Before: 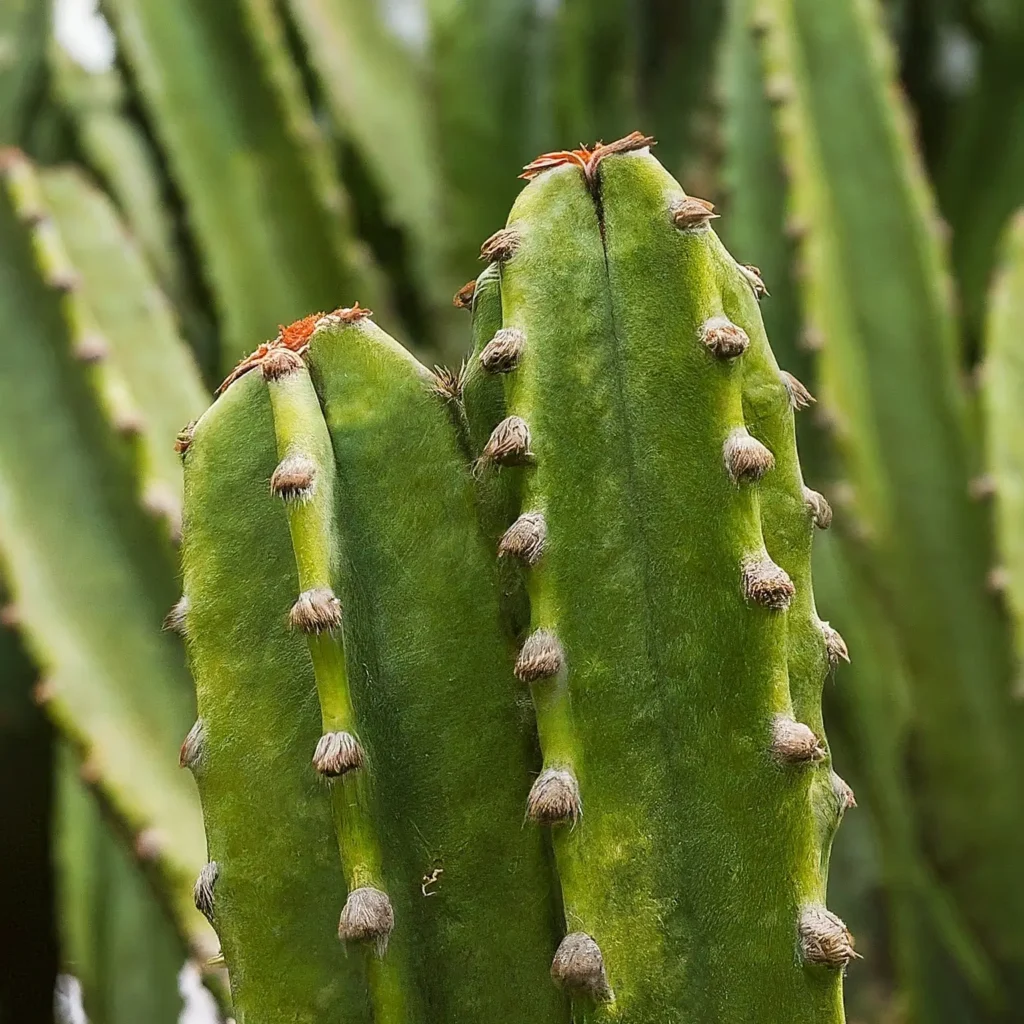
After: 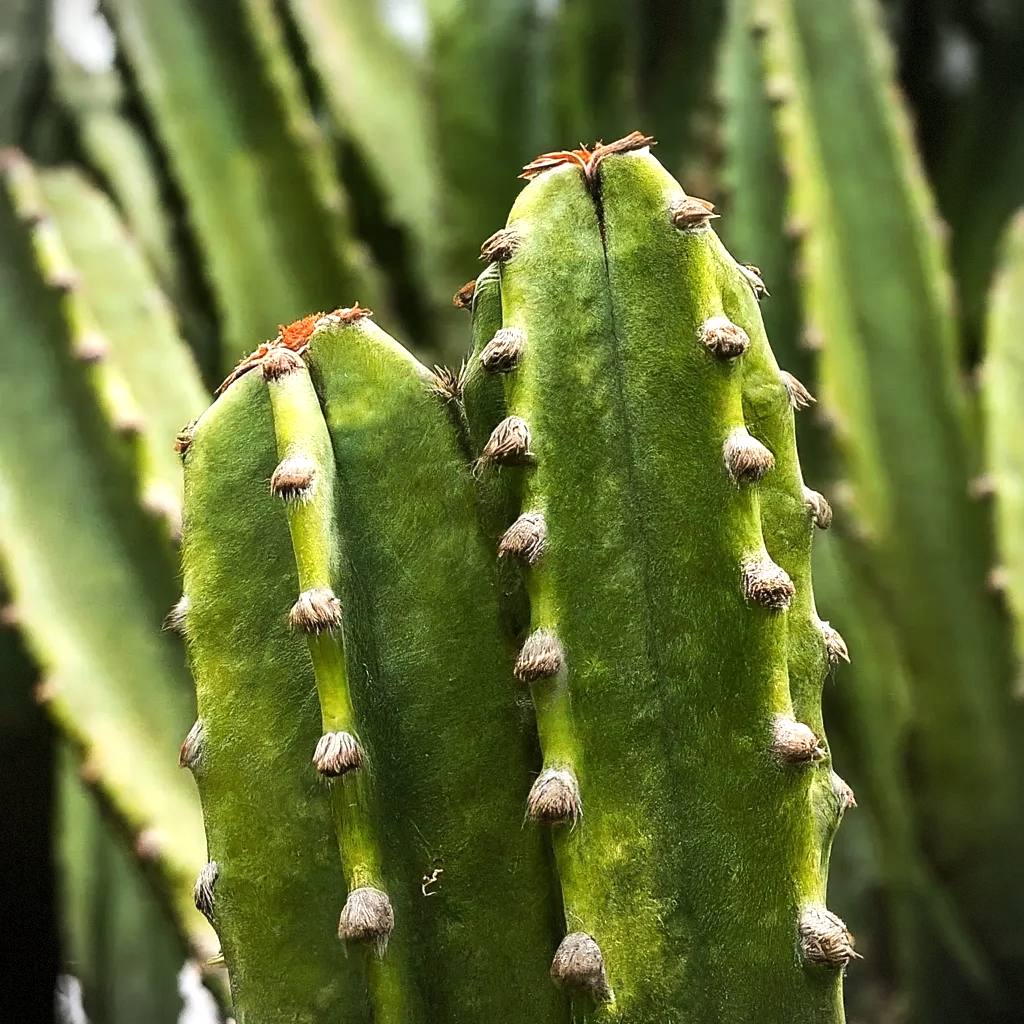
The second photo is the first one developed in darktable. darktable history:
vignetting: fall-off start 91.75%, dithering 8-bit output, unbound false
tone equalizer: -8 EV -0.732 EV, -7 EV -0.706 EV, -6 EV -0.614 EV, -5 EV -0.417 EV, -3 EV 0.392 EV, -2 EV 0.6 EV, -1 EV 0.694 EV, +0 EV 0.756 EV, edges refinement/feathering 500, mask exposure compensation -1.57 EV, preserve details no
